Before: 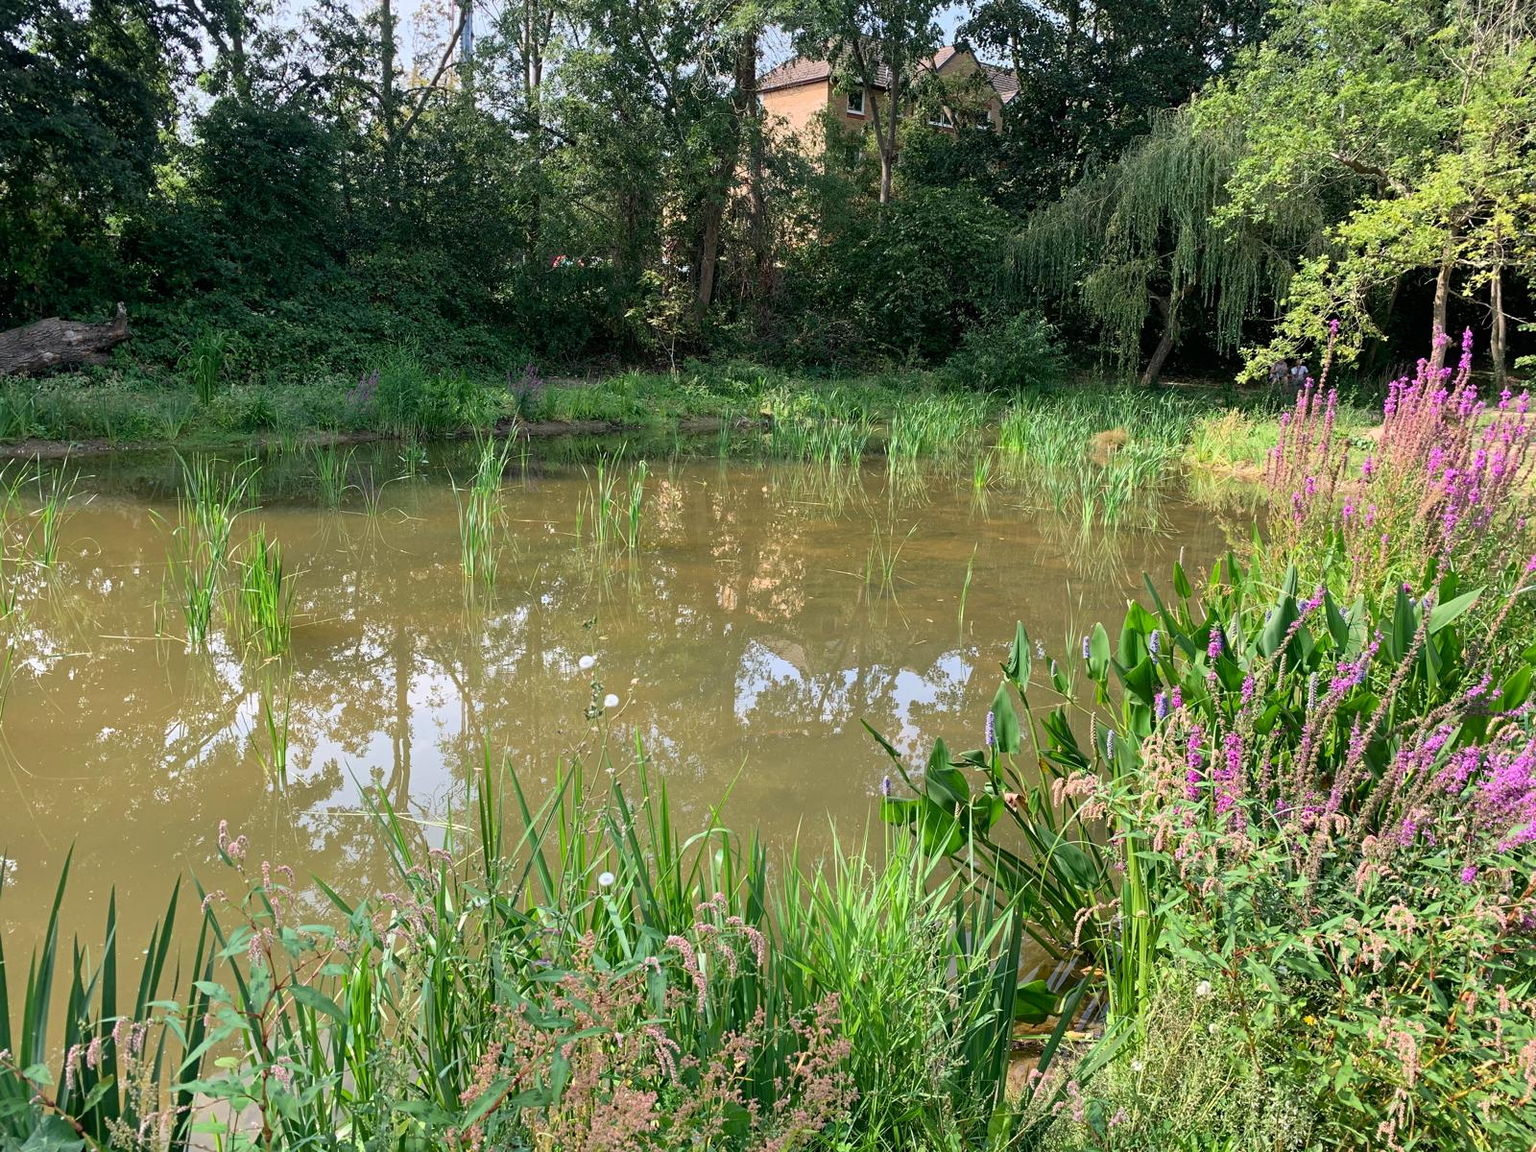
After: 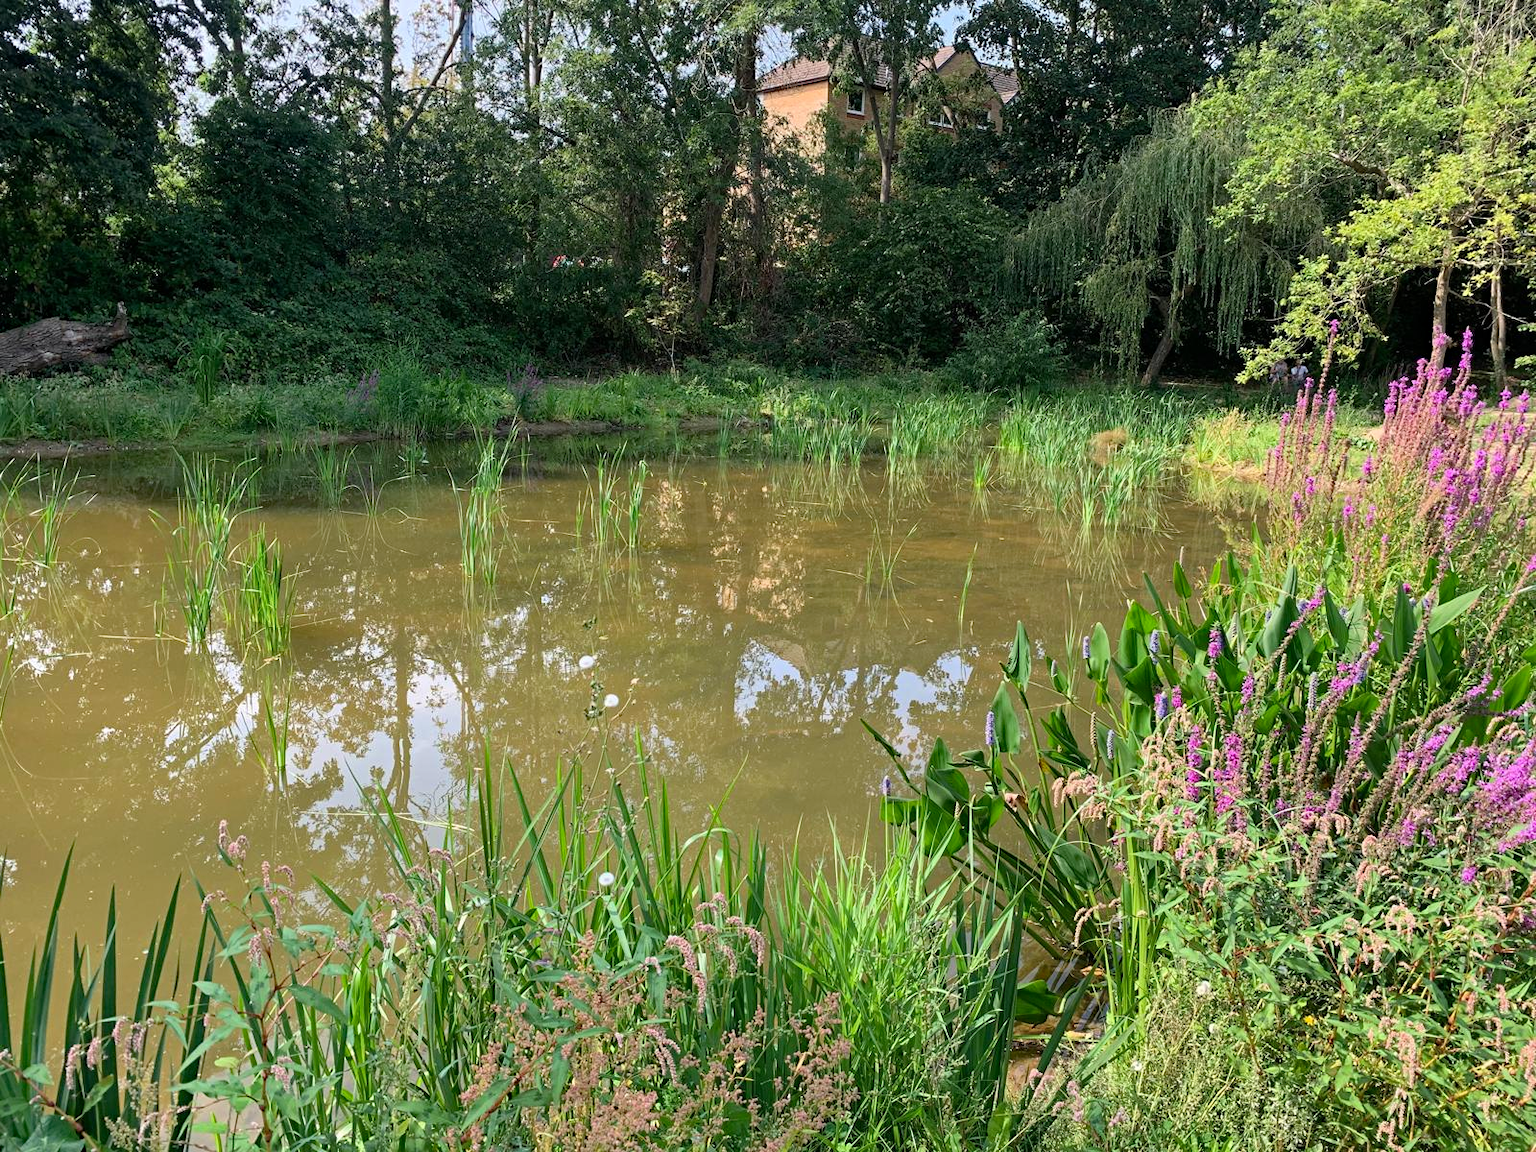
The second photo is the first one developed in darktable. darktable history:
haze removal: strength 0.297, distance 0.25
